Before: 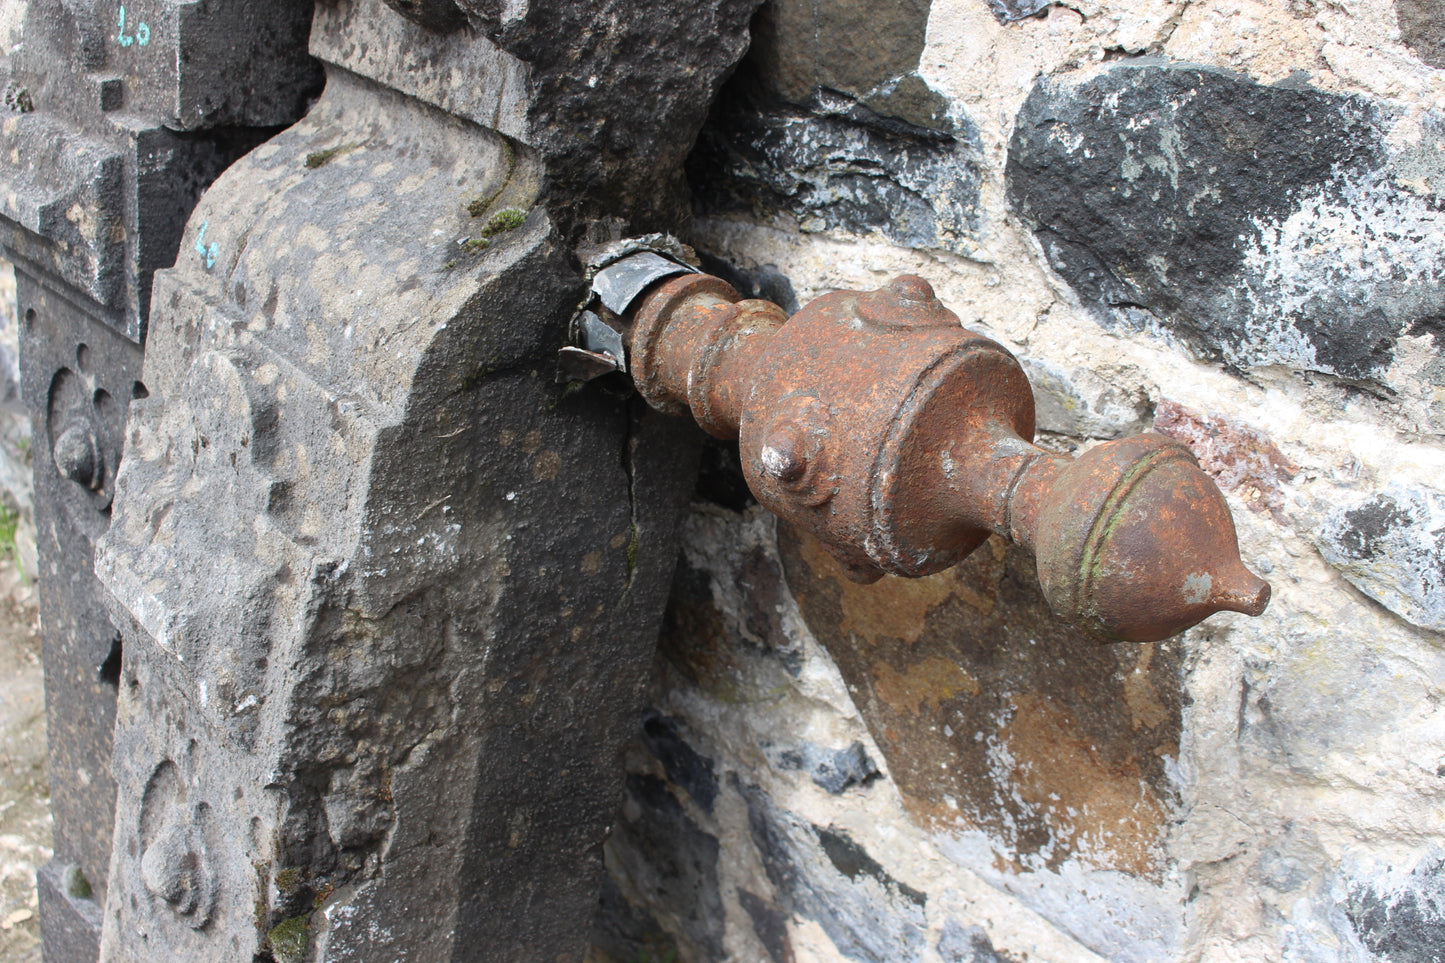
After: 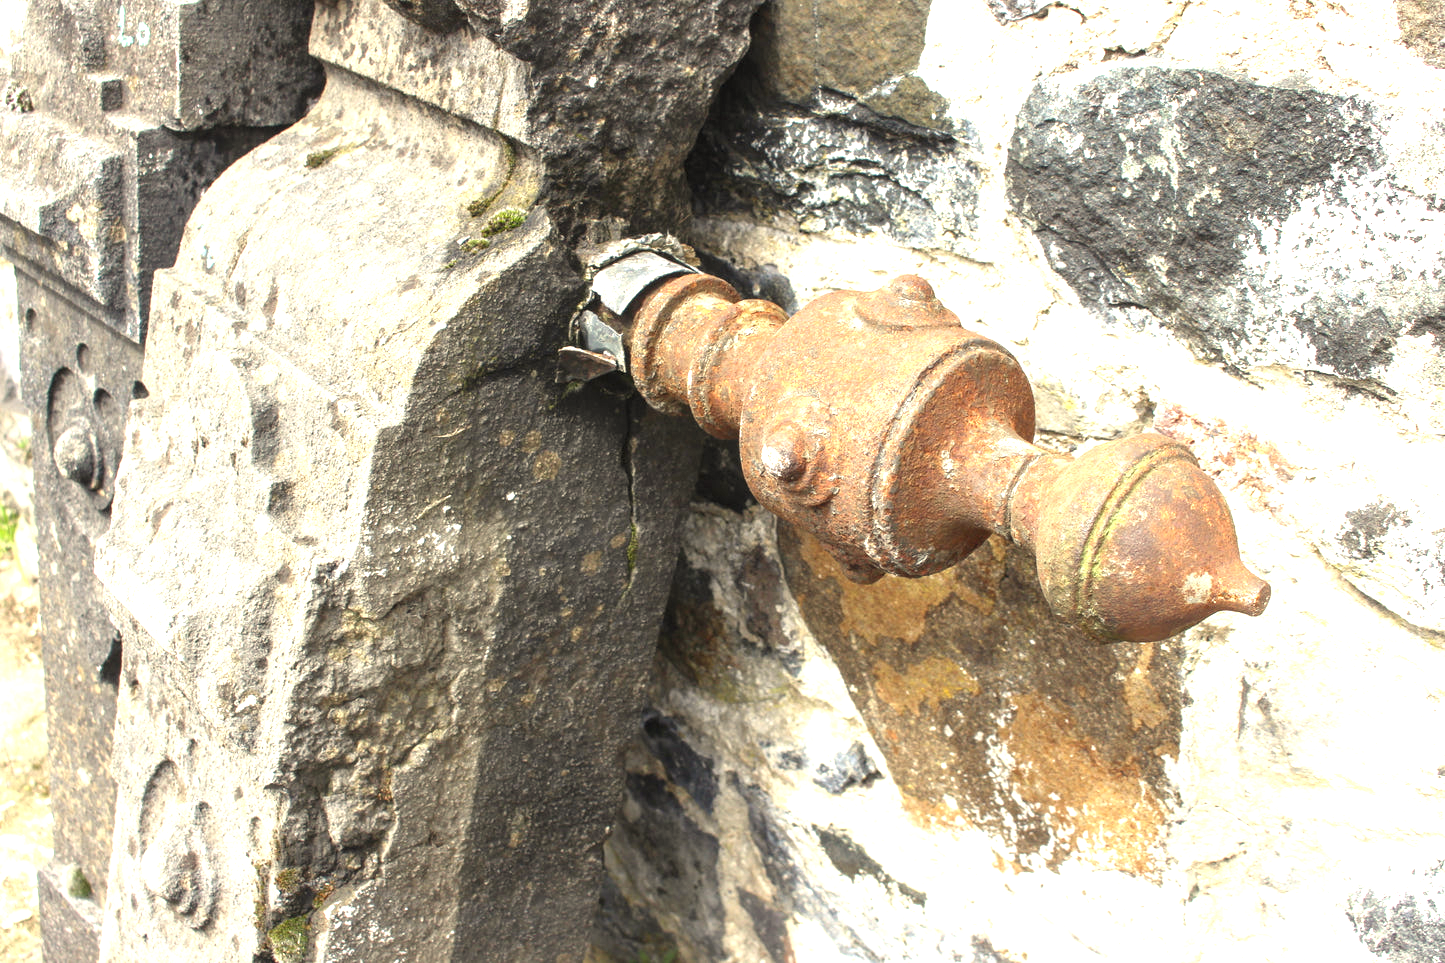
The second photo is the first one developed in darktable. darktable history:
color correction: highlights a* 1.33, highlights b* 18.11
exposure: black level correction 0, exposure 1.288 EV, compensate highlight preservation false
local contrast: on, module defaults
